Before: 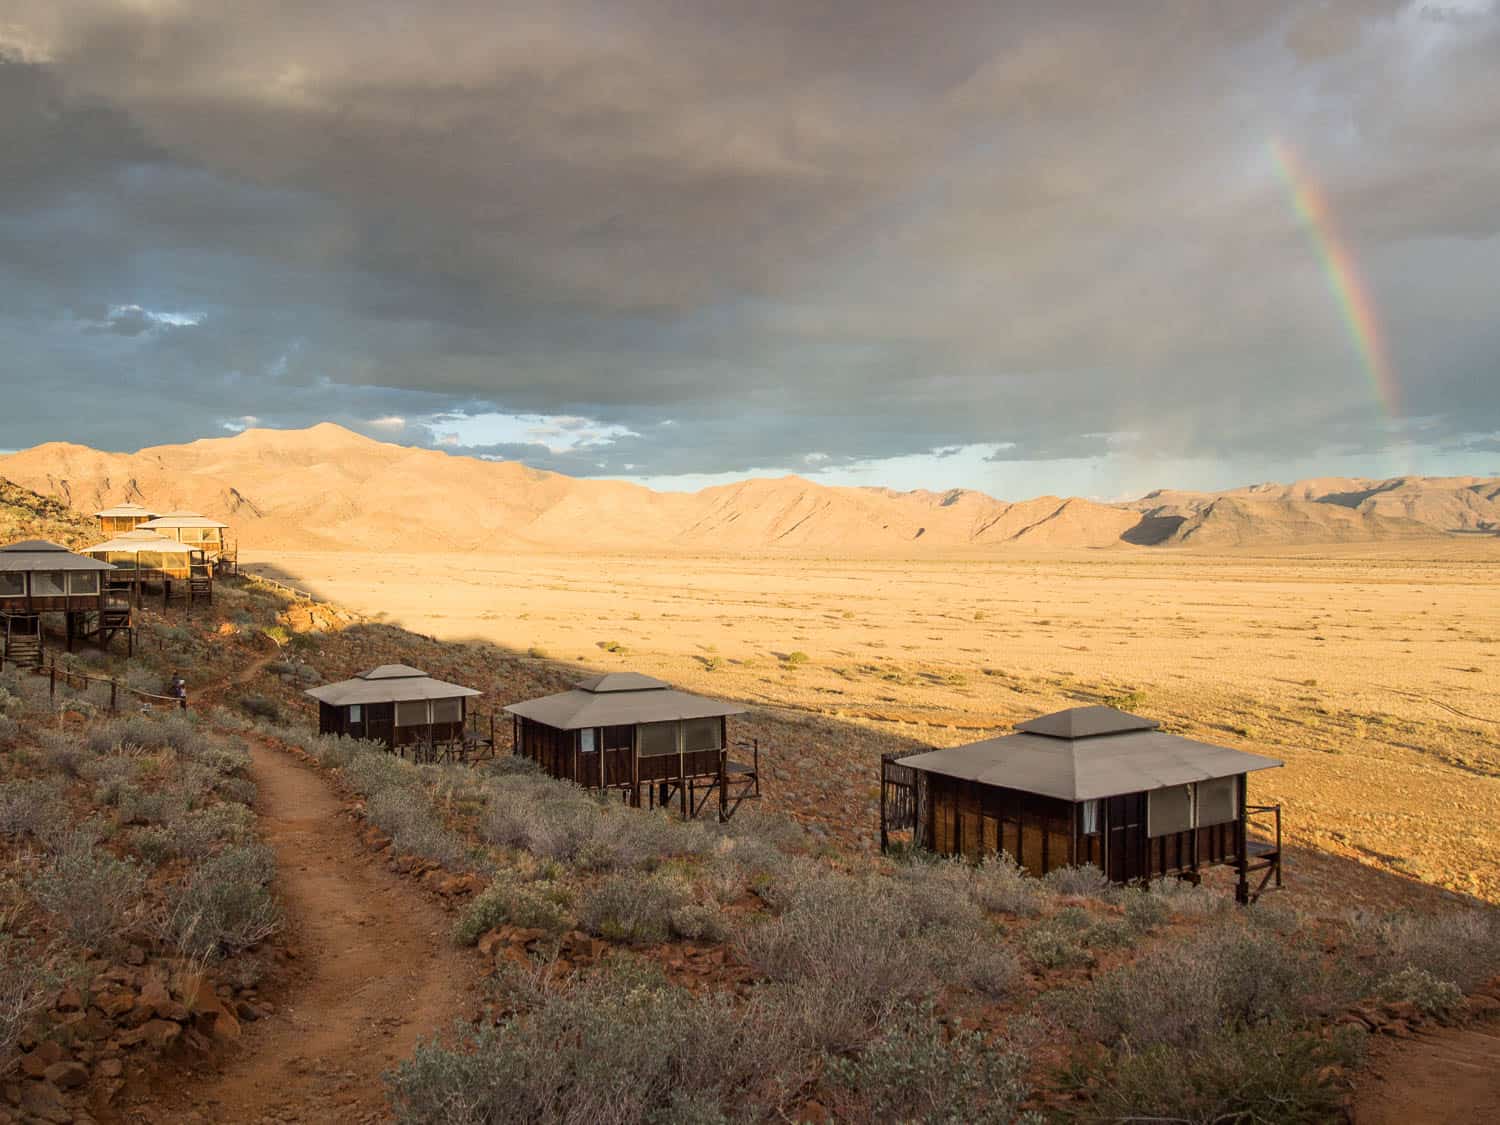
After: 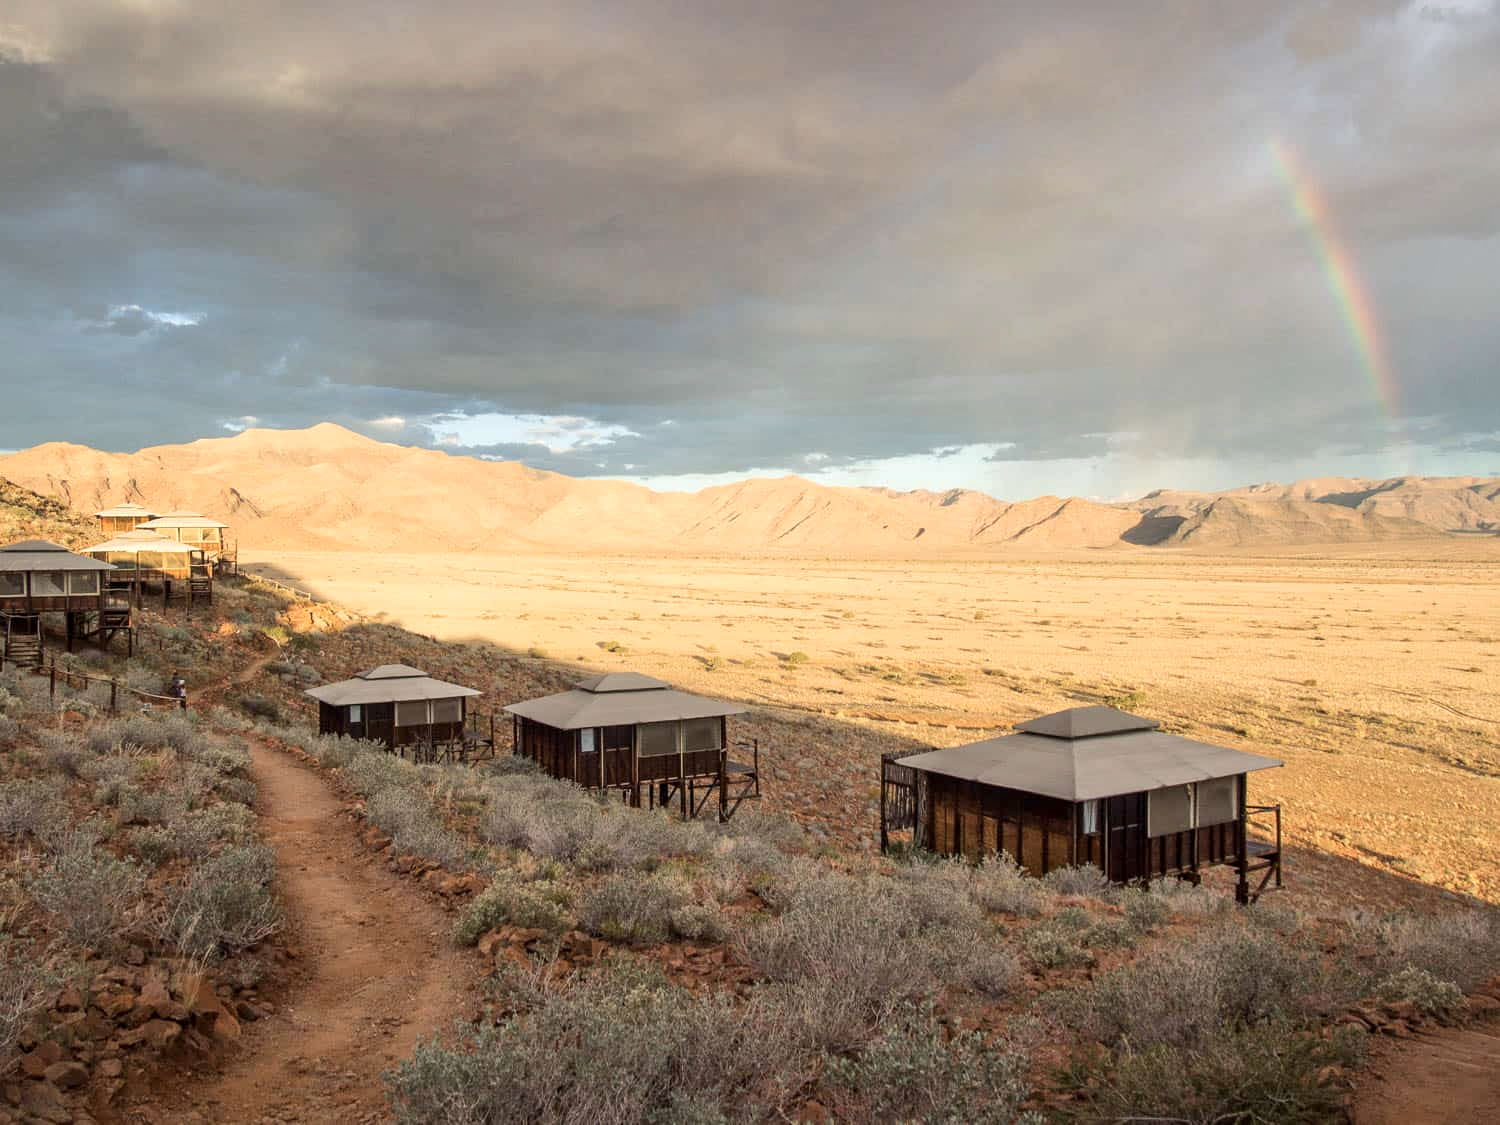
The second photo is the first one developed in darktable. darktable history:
exposure: exposure 0.154 EV, compensate highlight preservation false
local contrast: mode bilateral grid, contrast 20, coarseness 50, detail 120%, midtone range 0.2
color balance rgb: linear chroma grading › global chroma -15.763%, perceptual saturation grading › global saturation 0.885%, perceptual brilliance grading › mid-tones 10.814%, perceptual brilliance grading › shadows 15.777%
